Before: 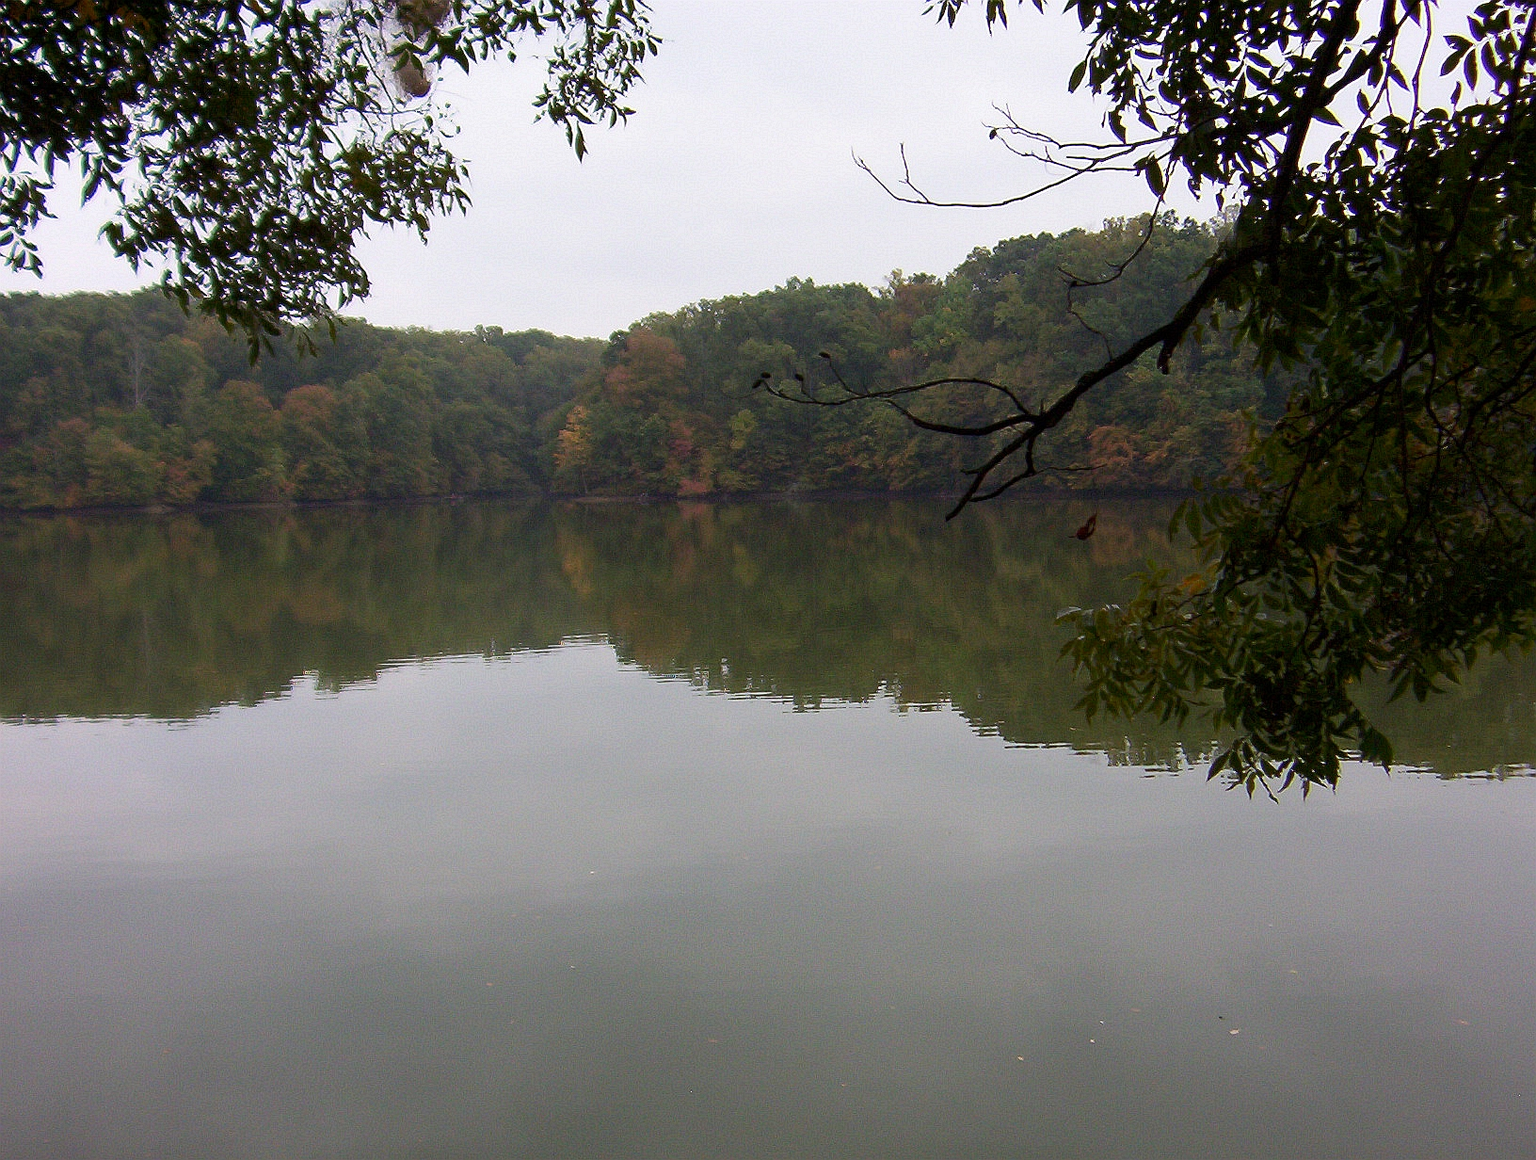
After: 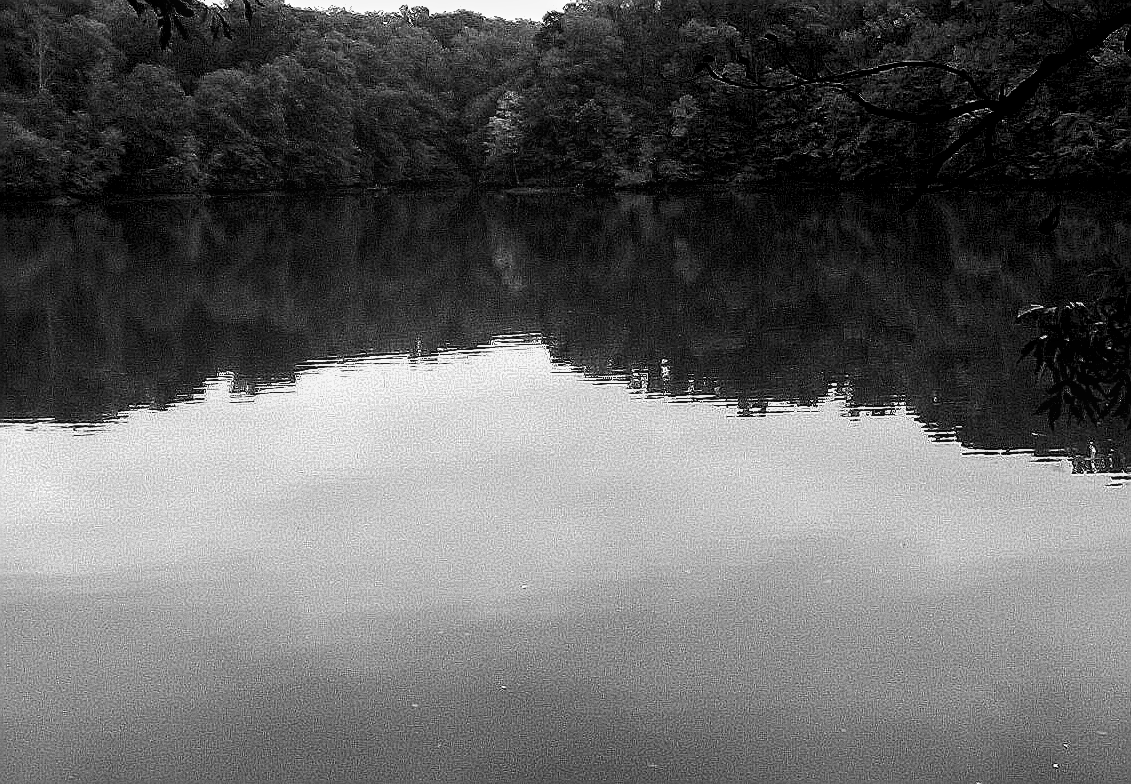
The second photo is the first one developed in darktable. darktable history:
tone equalizer: -8 EV -1.08 EV, -7 EV -1.01 EV, -6 EV -0.867 EV, -5 EV -0.578 EV, -3 EV 0.578 EV, -2 EV 0.867 EV, -1 EV 1.01 EV, +0 EV 1.08 EV, edges refinement/feathering 500, mask exposure compensation -1.57 EV, preserve details no
crop: left 6.488%, top 27.668%, right 24.183%, bottom 8.656%
local contrast: detail 130%
sharpen: radius 1.4, amount 1.25, threshold 0.7
shadows and highlights: radius 125.46, shadows 21.19, highlights -21.19, low approximation 0.01
monochrome: on, module defaults
levels: levels [0.116, 0.574, 1]
